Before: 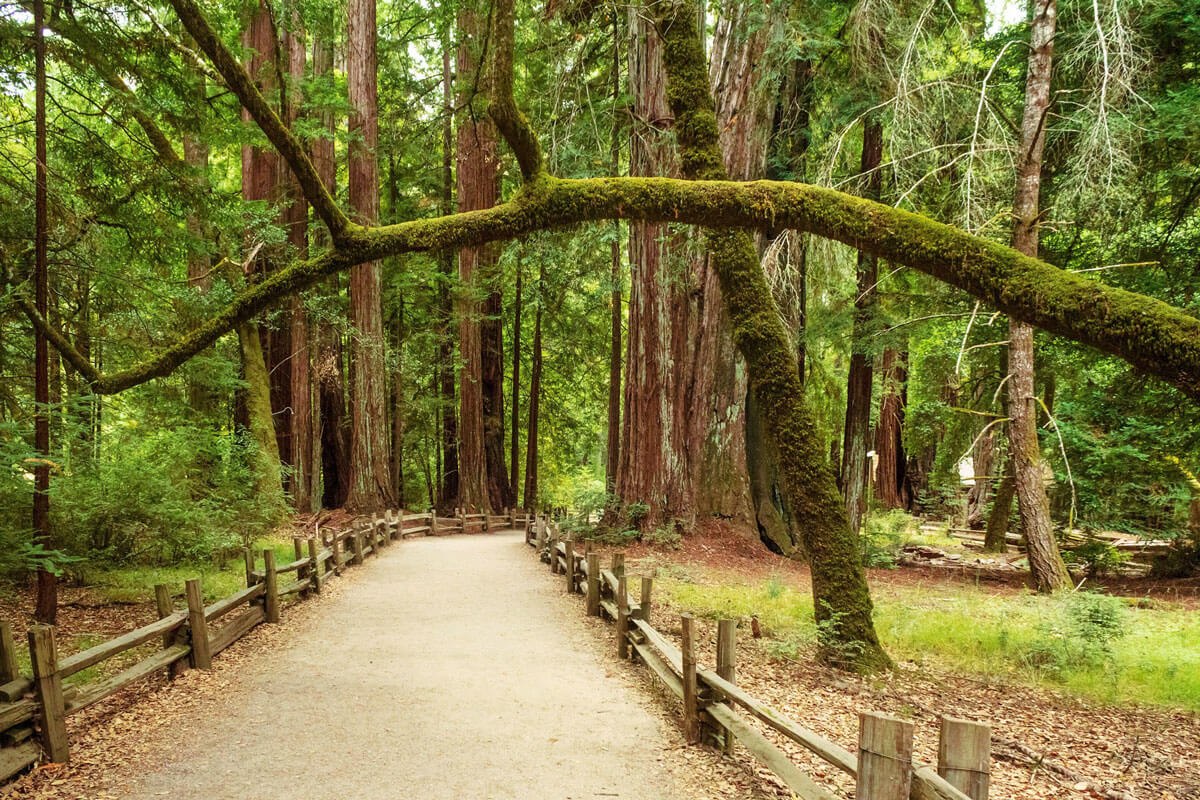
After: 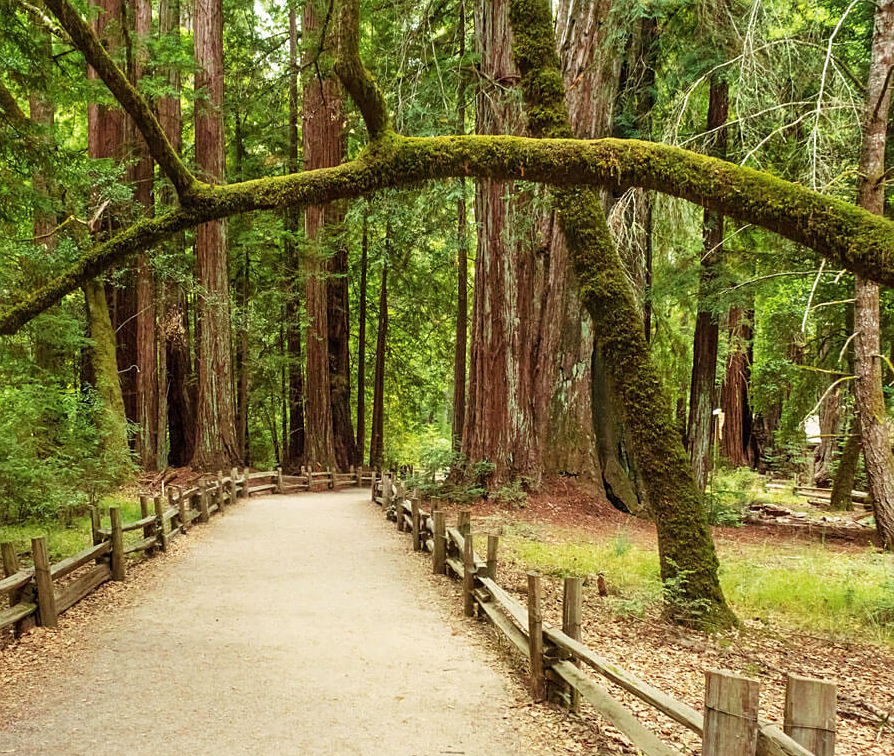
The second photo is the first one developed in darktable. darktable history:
crop and rotate: left 12.914%, top 5.412%, right 12.551%
sharpen: amount 0.214
